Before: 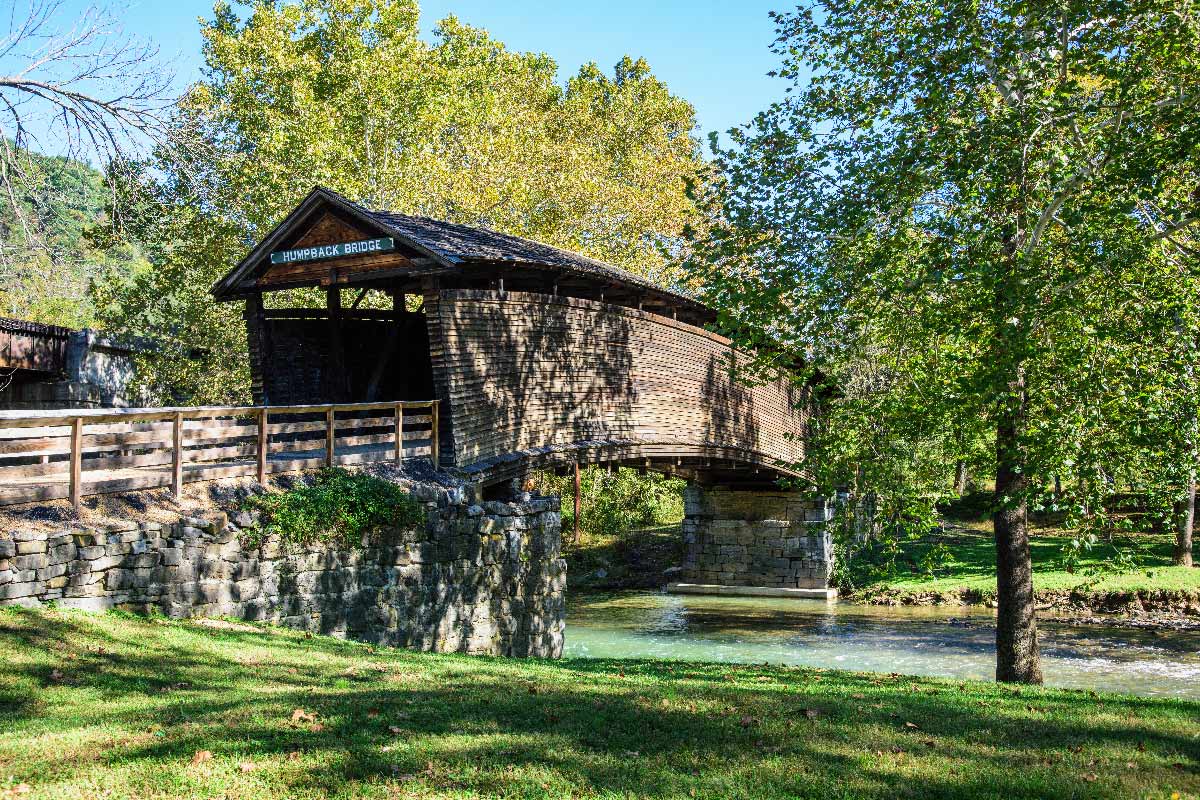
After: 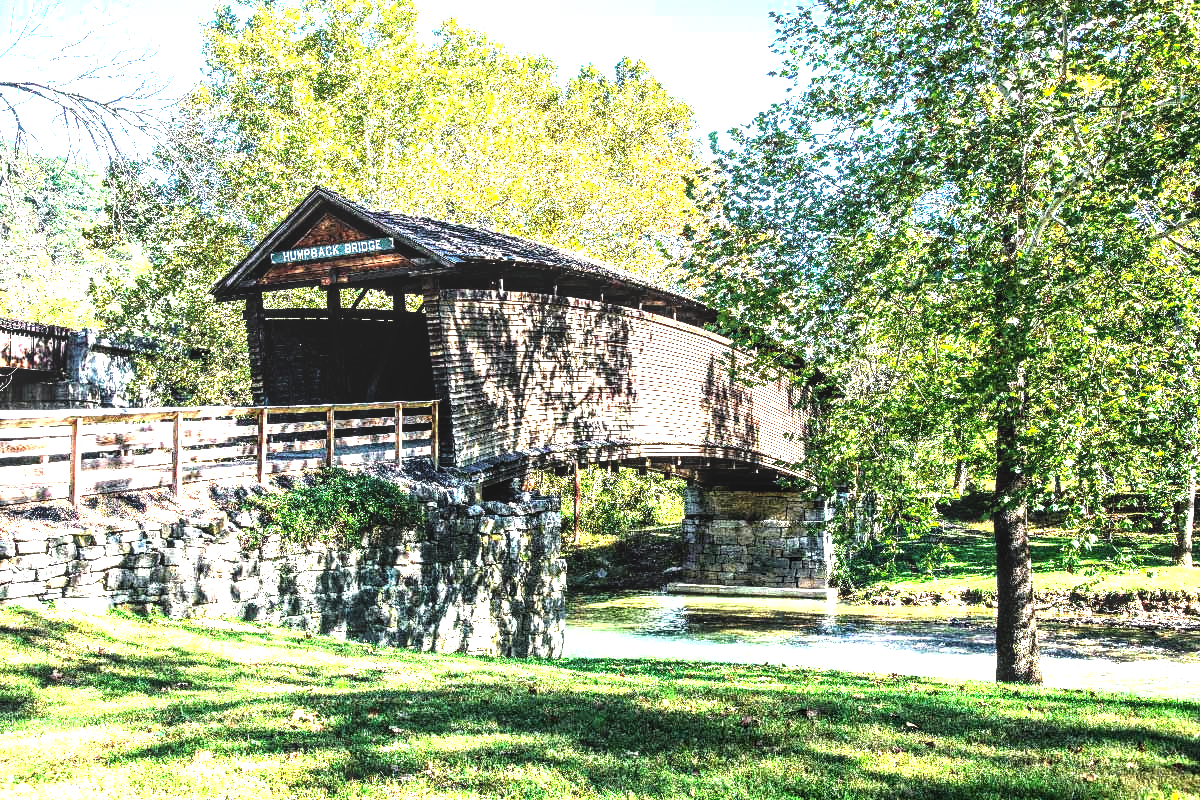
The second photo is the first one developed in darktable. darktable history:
exposure: exposure 0.995 EV, compensate exposure bias true, compensate highlight preservation false
local contrast: on, module defaults
levels: black 8.54%, levels [0.044, 0.475, 0.791]
tone curve: curves: ch0 [(0, 0.025) (0.15, 0.143) (0.452, 0.486) (0.751, 0.788) (1, 0.961)]; ch1 [(0, 0) (0.416, 0.4) (0.476, 0.469) (0.497, 0.494) (0.546, 0.571) (0.566, 0.607) (0.62, 0.657) (1, 1)]; ch2 [(0, 0) (0.386, 0.397) (0.505, 0.498) (0.547, 0.546) (0.579, 0.58) (1, 1)], color space Lab, independent channels, preserve colors none
